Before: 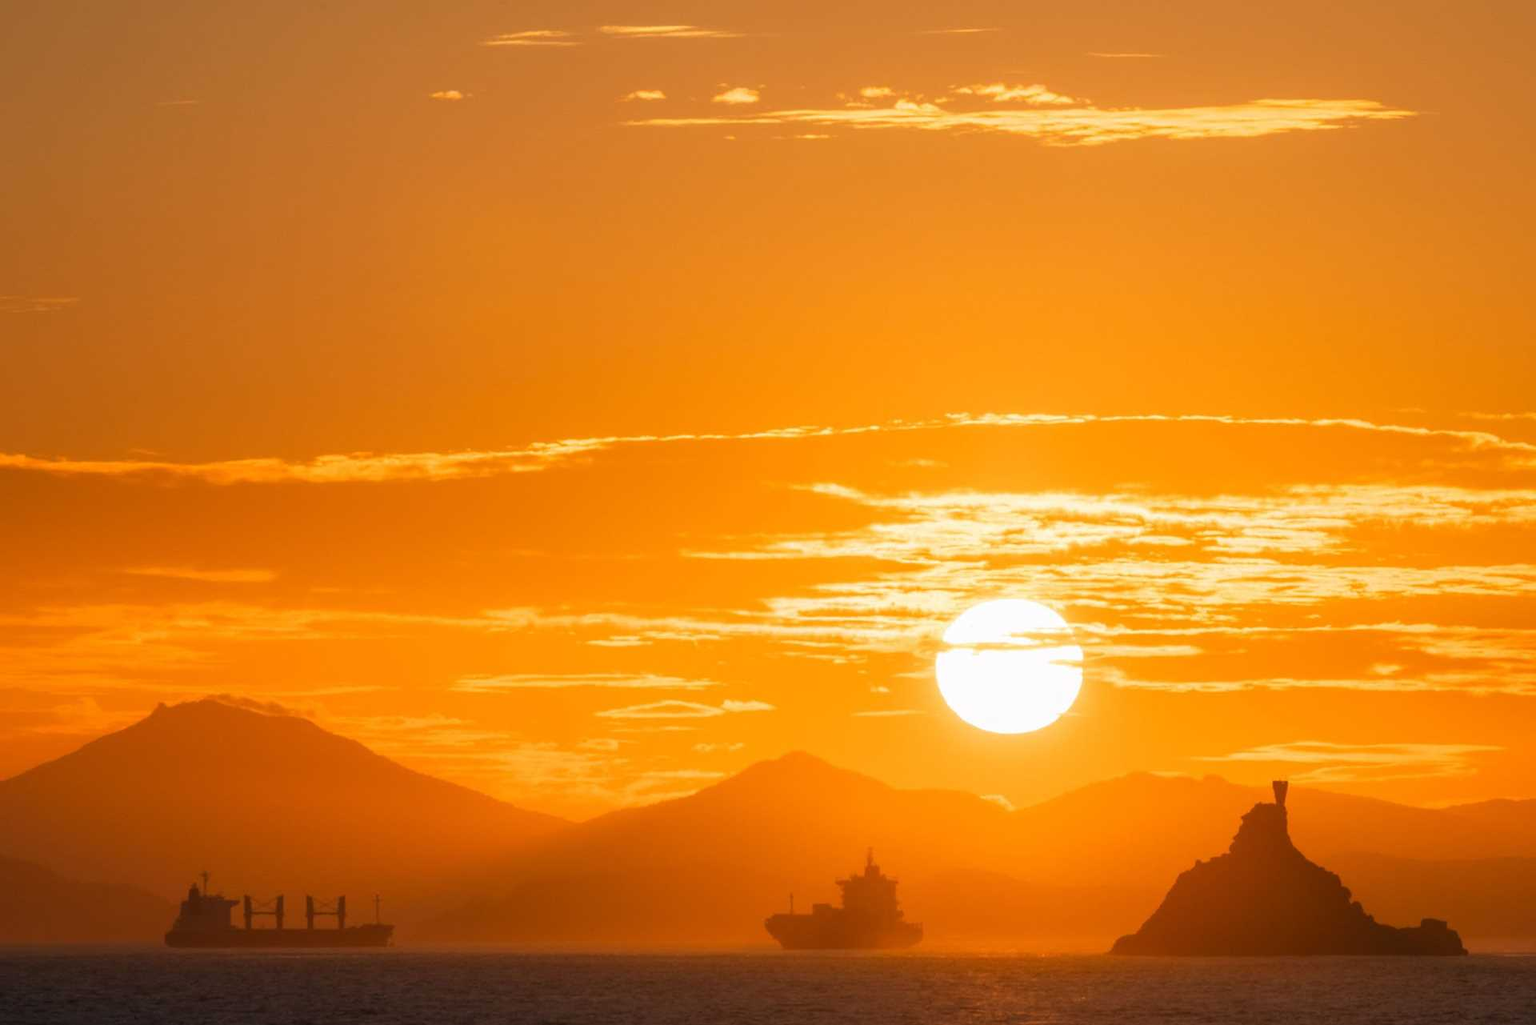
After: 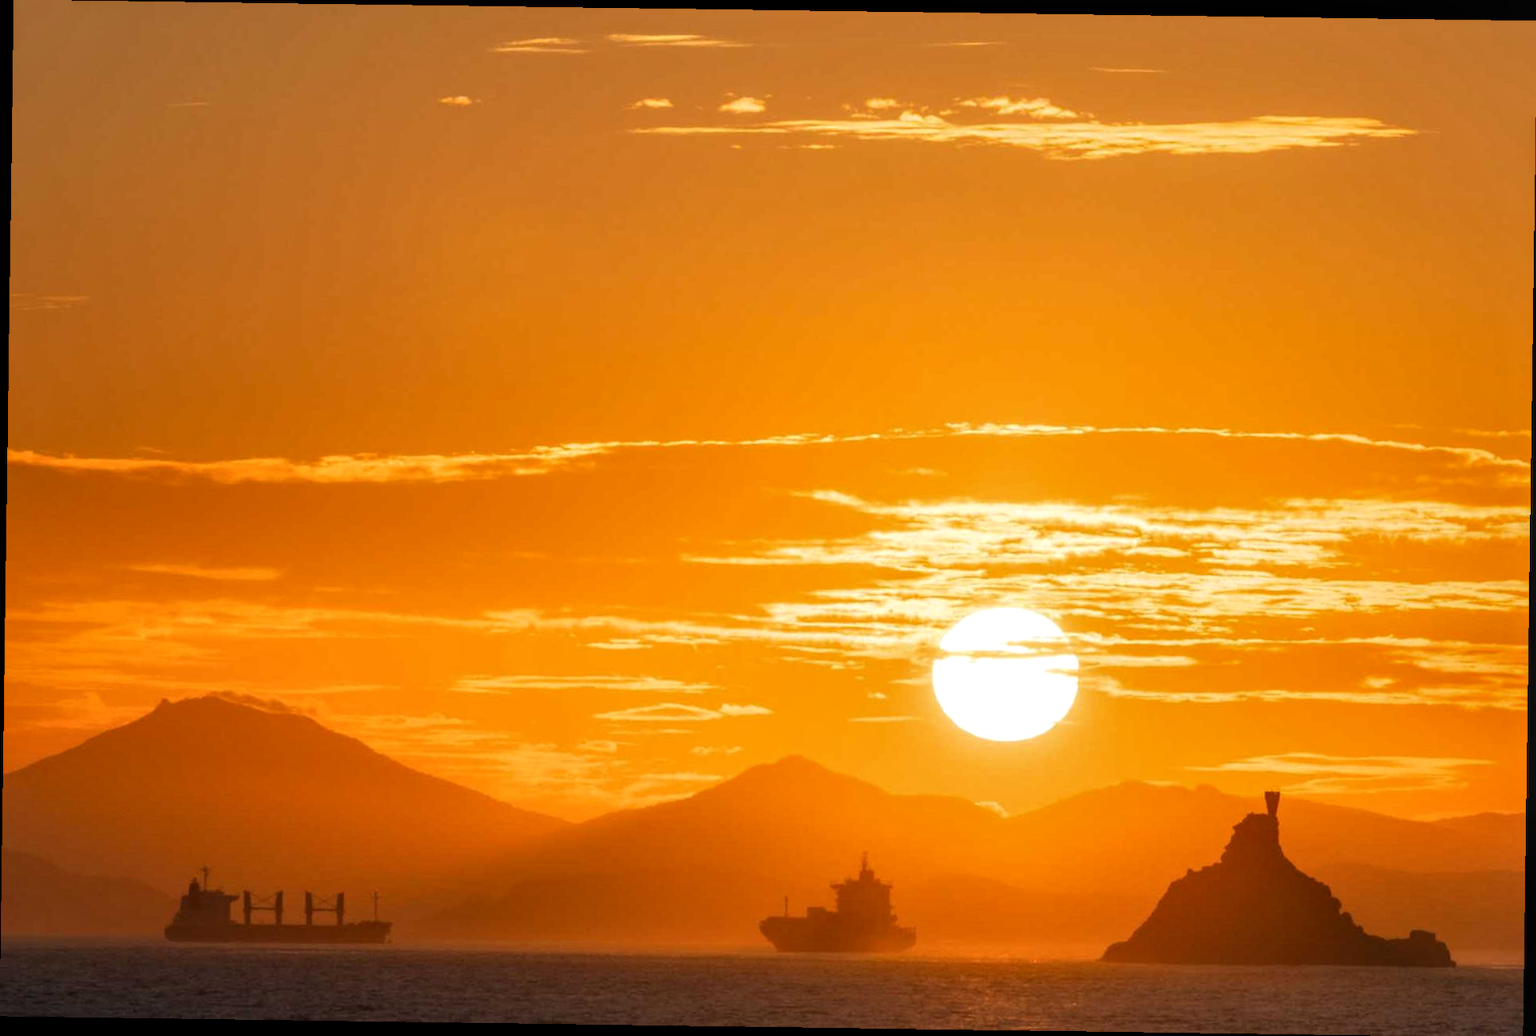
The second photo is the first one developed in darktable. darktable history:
rotate and perspective: rotation 0.8°, automatic cropping off
local contrast: detail 130%
